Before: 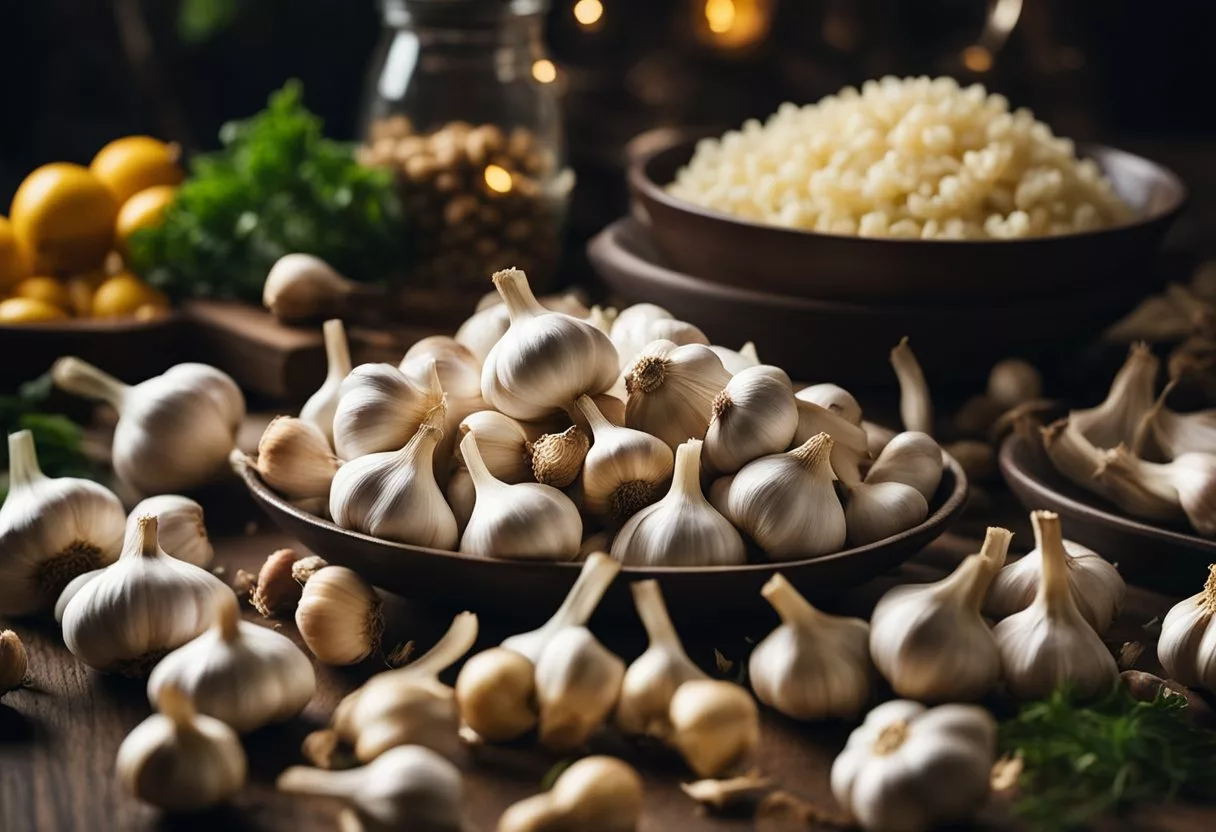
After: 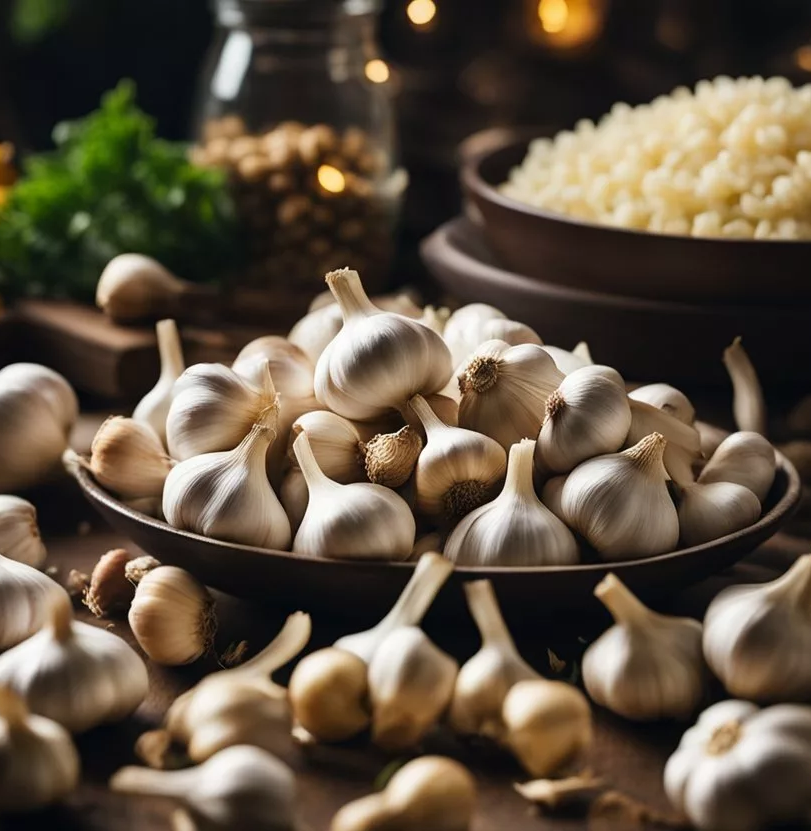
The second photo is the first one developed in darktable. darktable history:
crop and rotate: left 13.804%, right 19.425%
